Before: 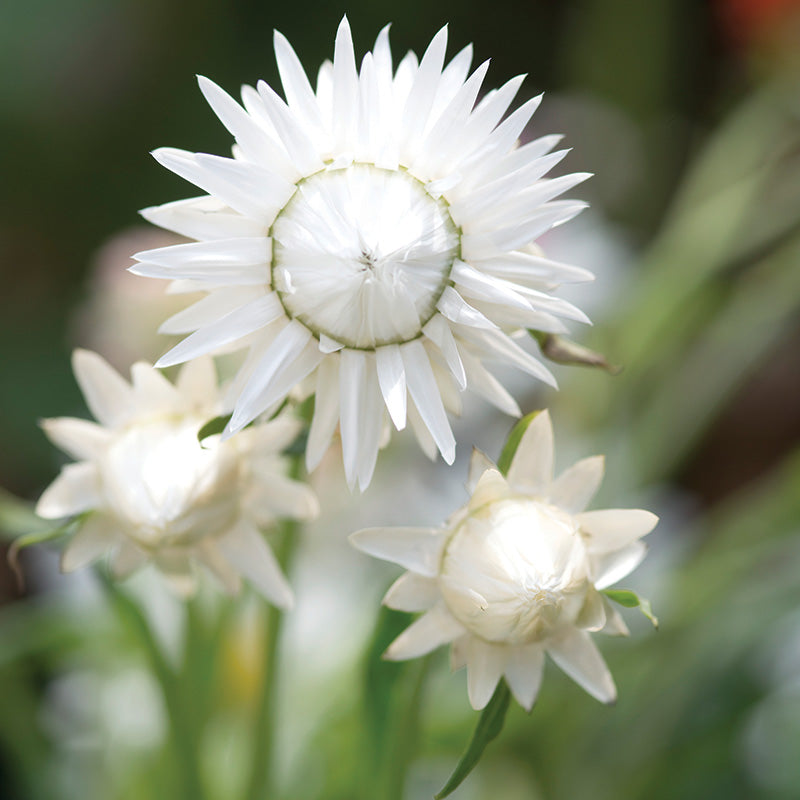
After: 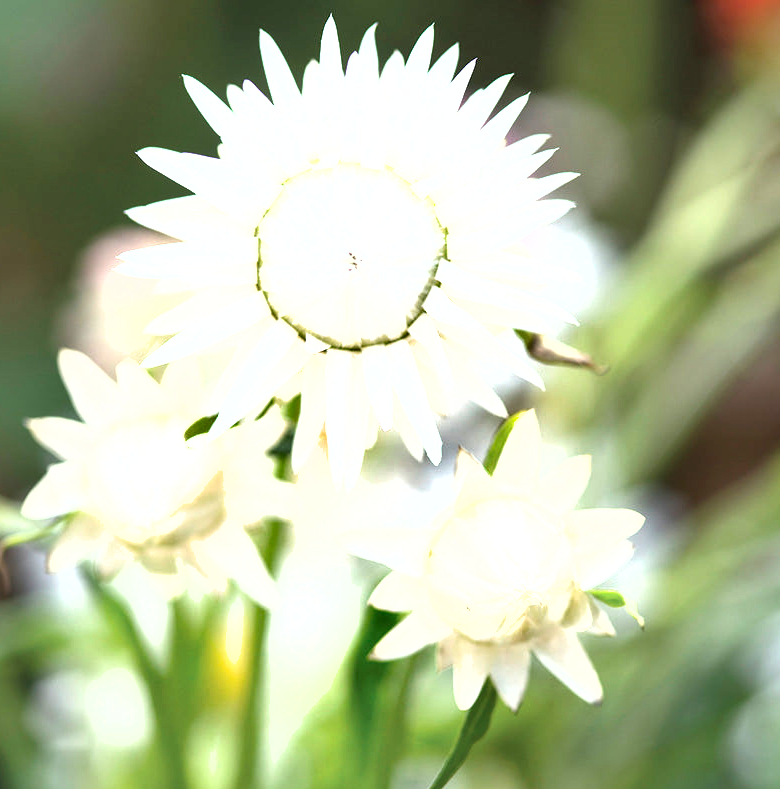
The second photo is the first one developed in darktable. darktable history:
shadows and highlights: low approximation 0.01, soften with gaussian
exposure: black level correction 0, exposure 1.4 EV, compensate highlight preservation false
crop and rotate: left 1.774%, right 0.633%, bottom 1.28%
